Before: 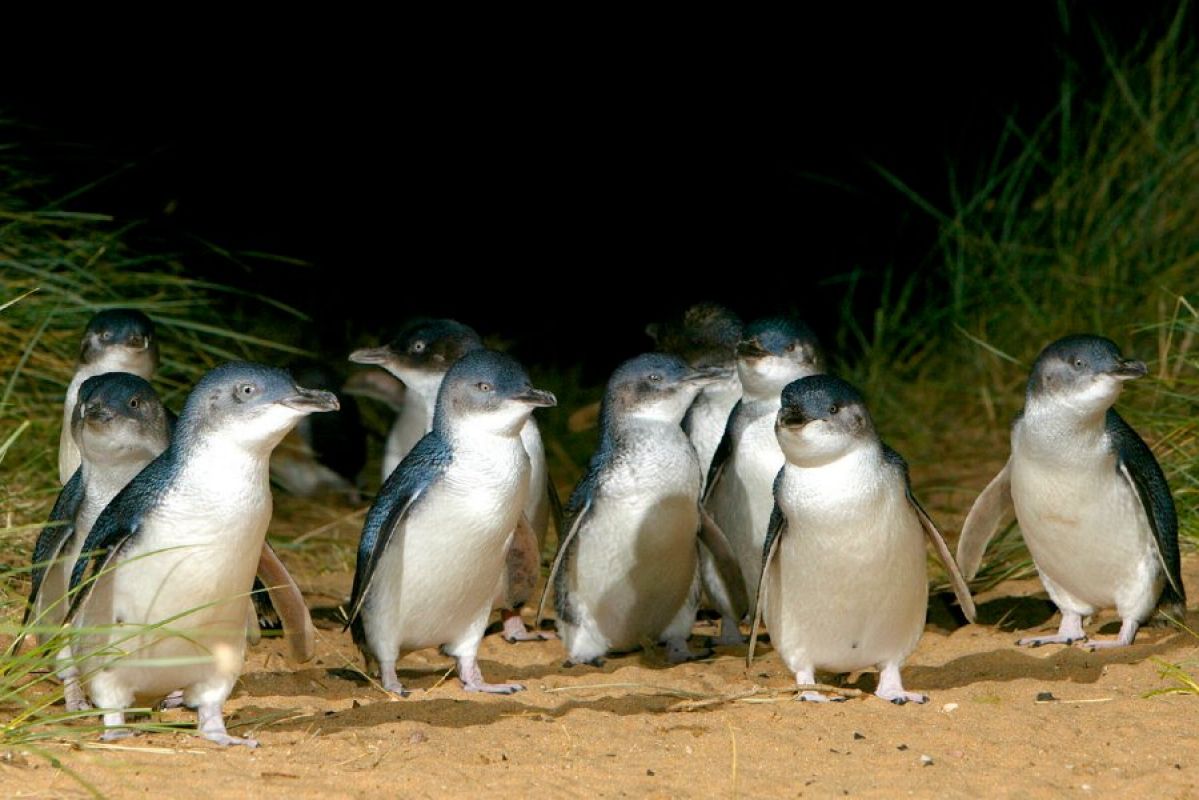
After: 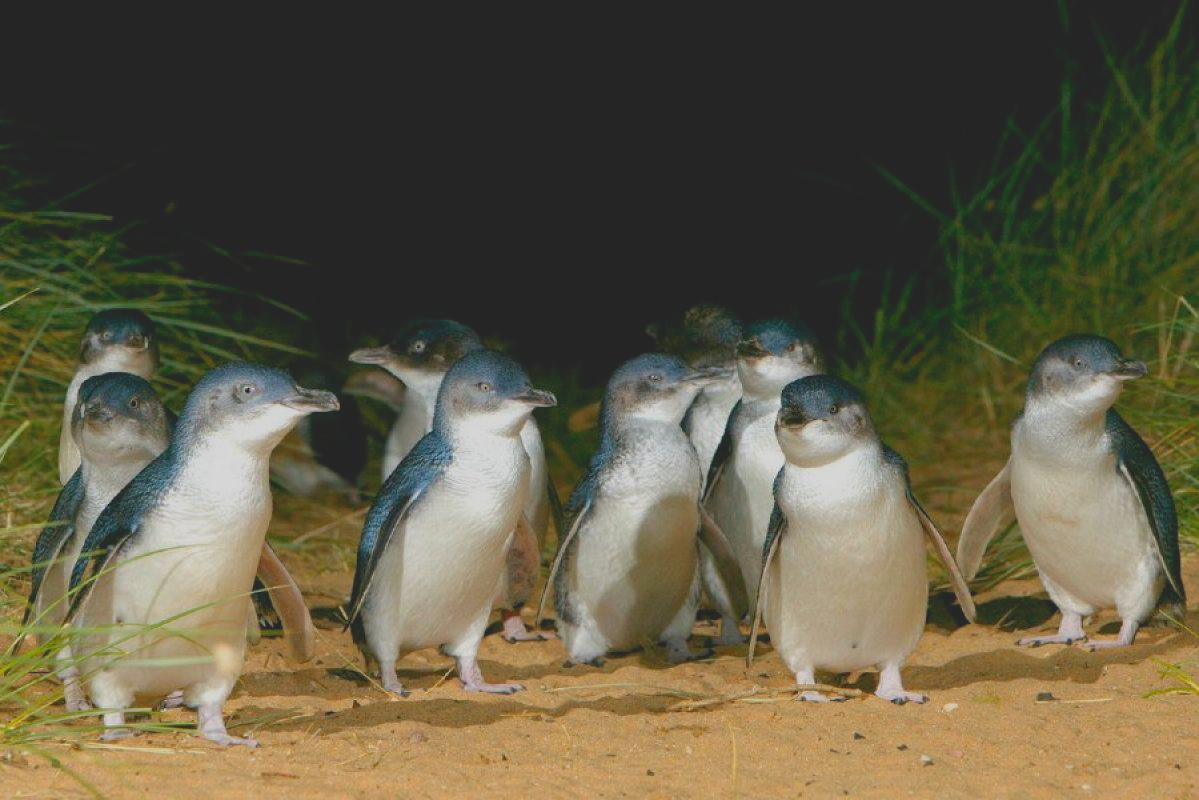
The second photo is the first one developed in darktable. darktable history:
contrast brightness saturation: contrast -0.291
